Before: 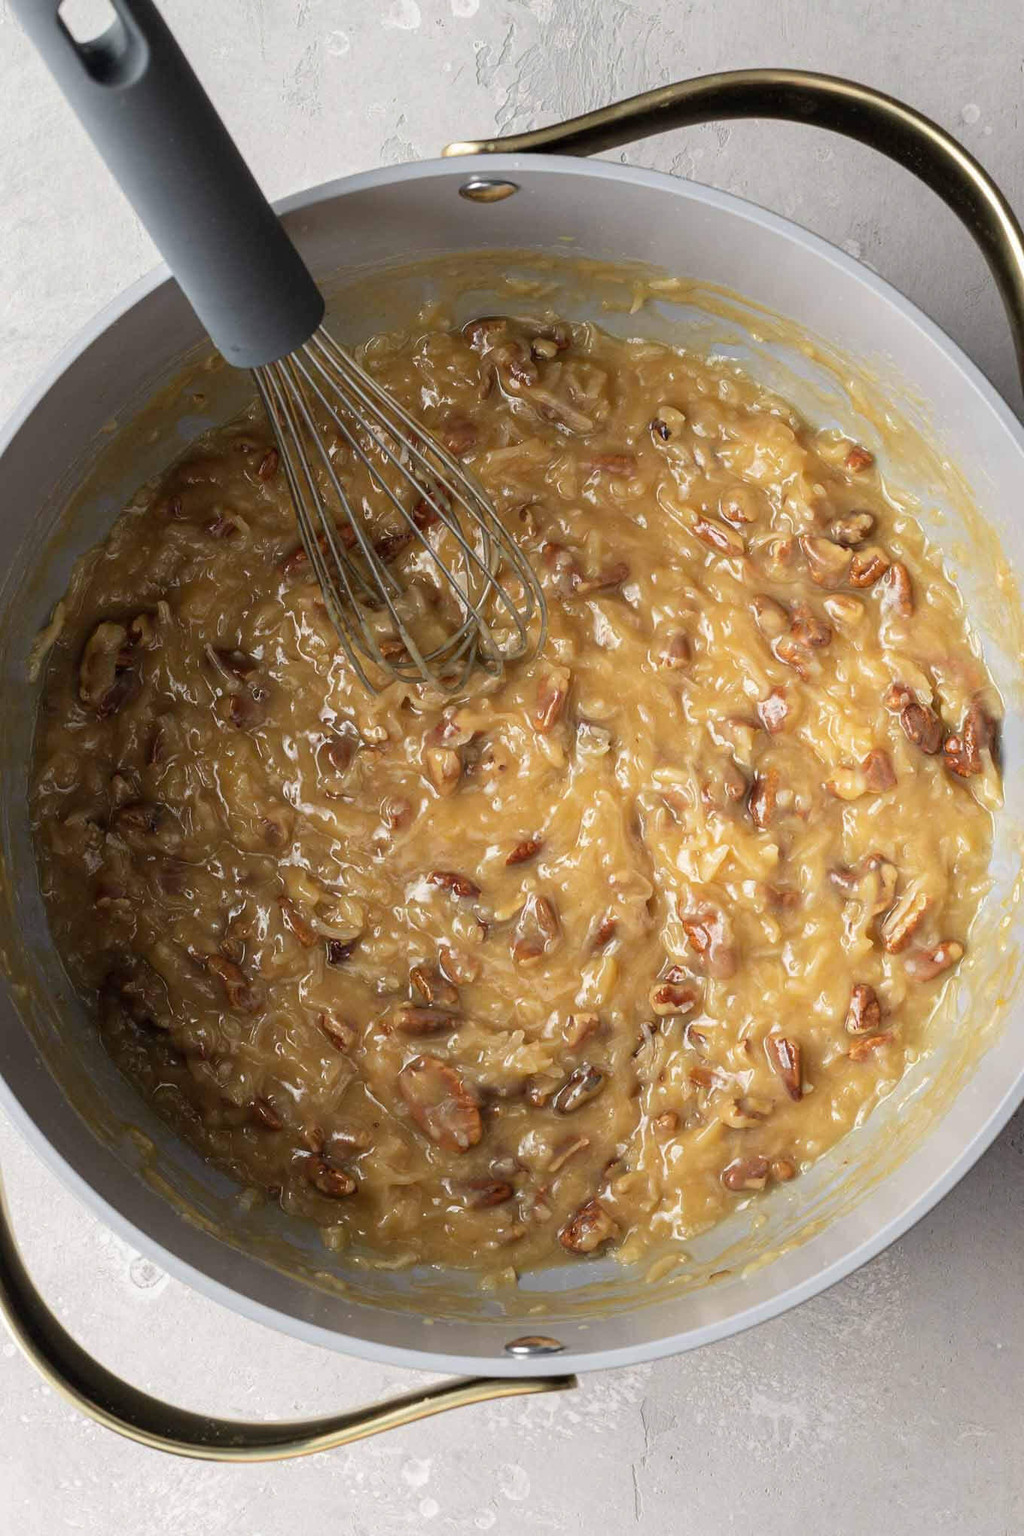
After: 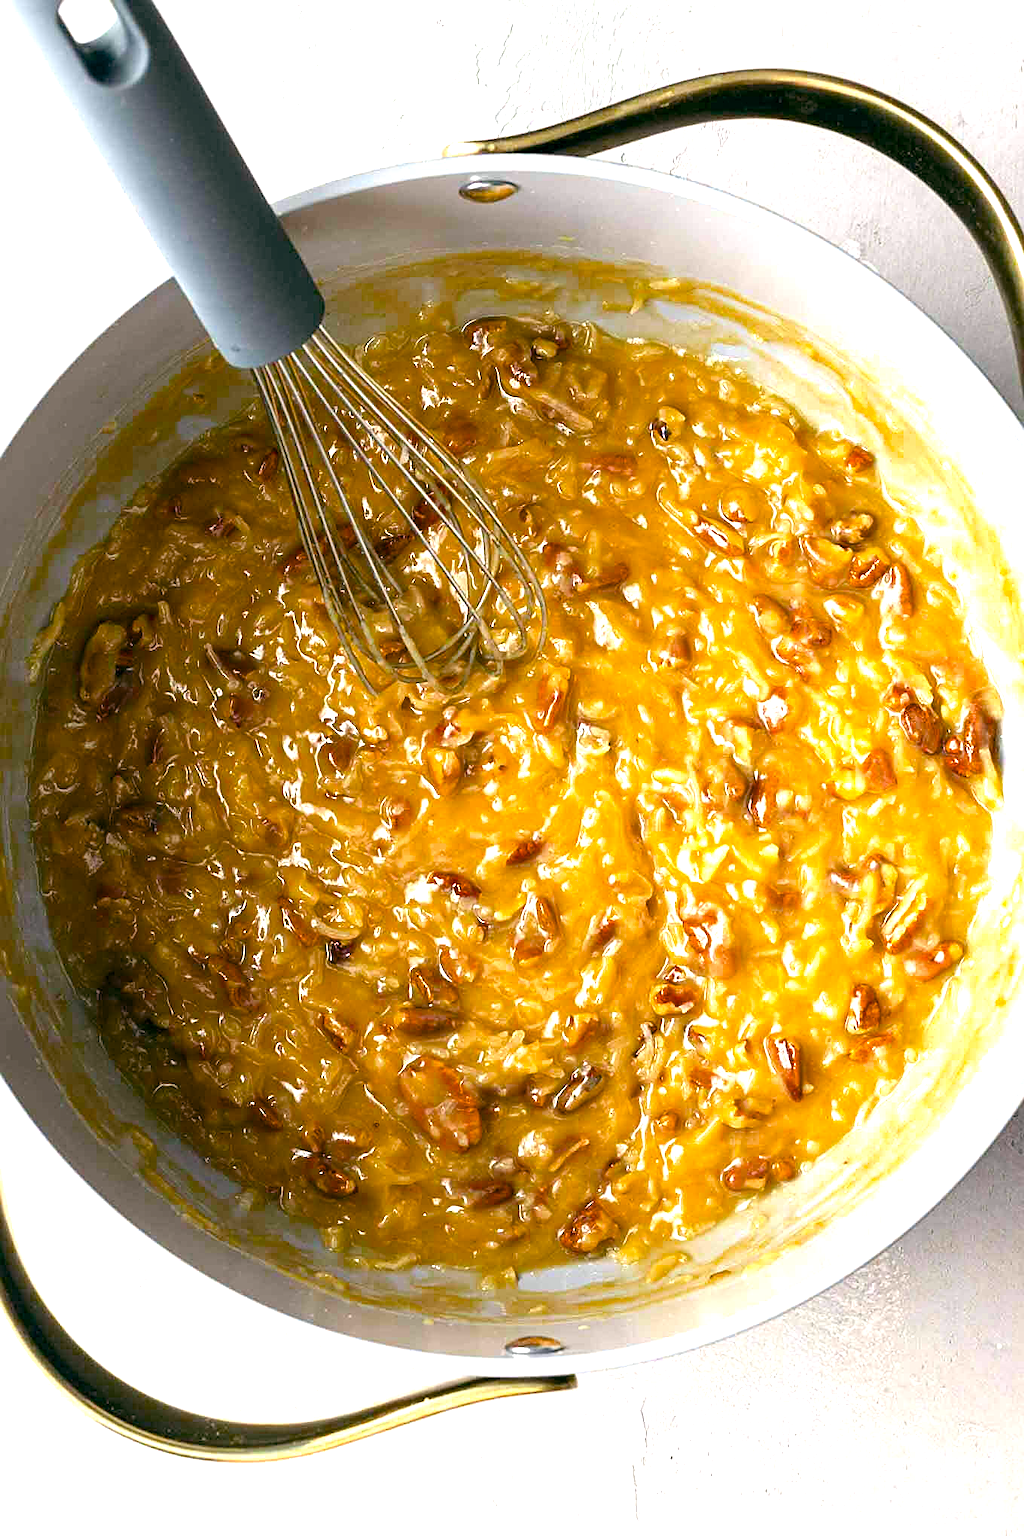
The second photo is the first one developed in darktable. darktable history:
exposure: exposure 1.244 EV, compensate exposure bias true, compensate highlight preservation false
color balance rgb: global offset › luminance -0.319%, global offset › chroma 0.119%, global offset › hue 164.08°, perceptual saturation grading › global saturation 32.973%, global vibrance 10.662%, saturation formula JzAzBz (2021)
sharpen: on, module defaults
